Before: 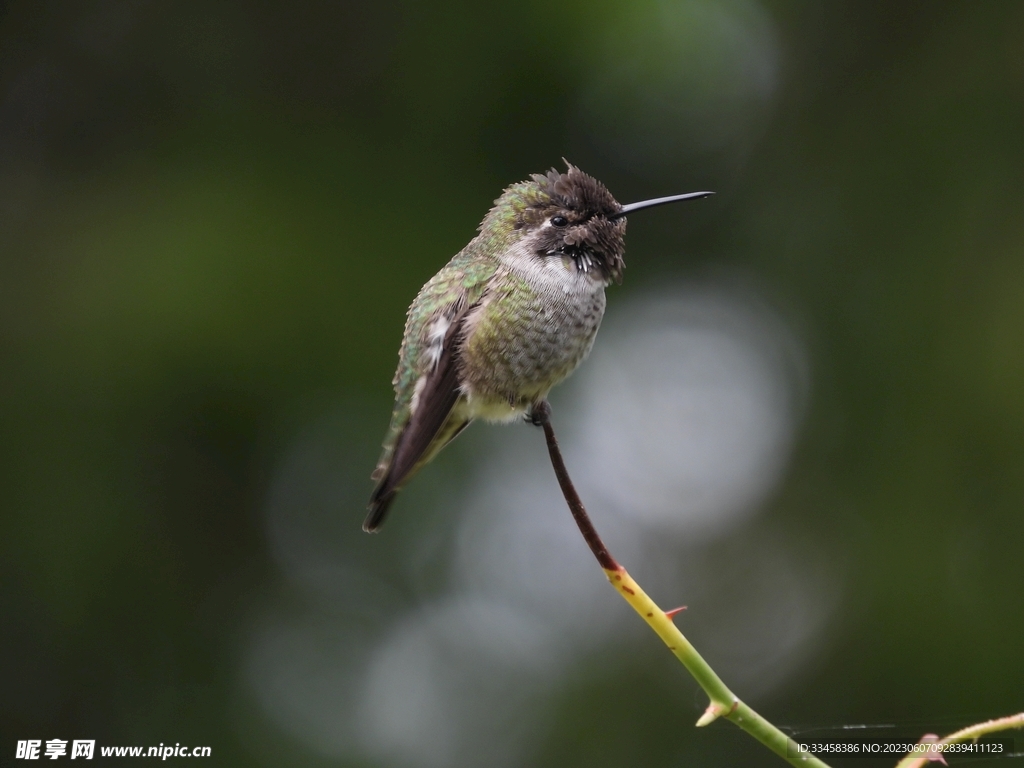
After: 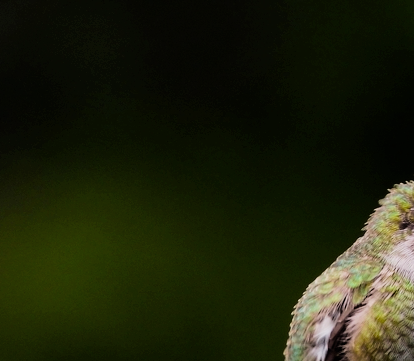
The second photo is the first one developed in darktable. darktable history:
crop and rotate: left 11.259%, top 0.053%, right 48.307%, bottom 52.933%
filmic rgb: black relative exposure -5.12 EV, white relative exposure 3.95 EV, hardness 2.88, contrast 1.299, highlights saturation mix -28.83%
color balance rgb: highlights gain › chroma 0.221%, highlights gain › hue 331.18°, perceptual saturation grading › global saturation 19.65%, global vibrance 50.23%
shadows and highlights: shadows 11.24, white point adjustment 1.17, soften with gaussian
